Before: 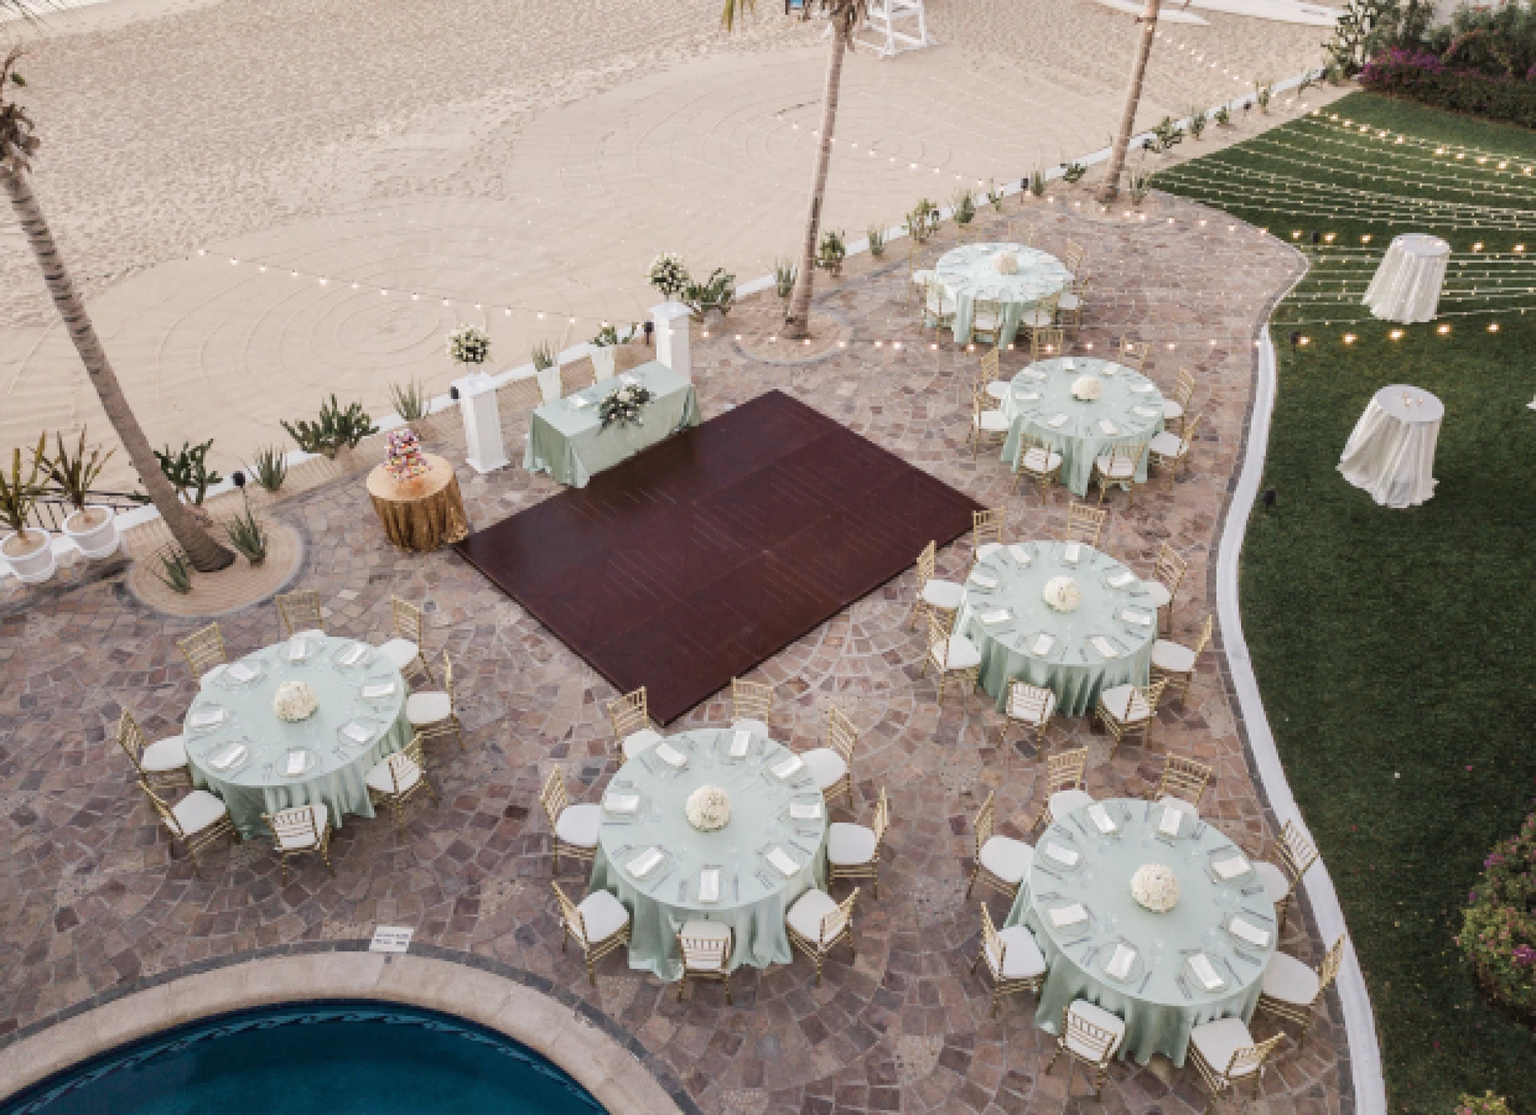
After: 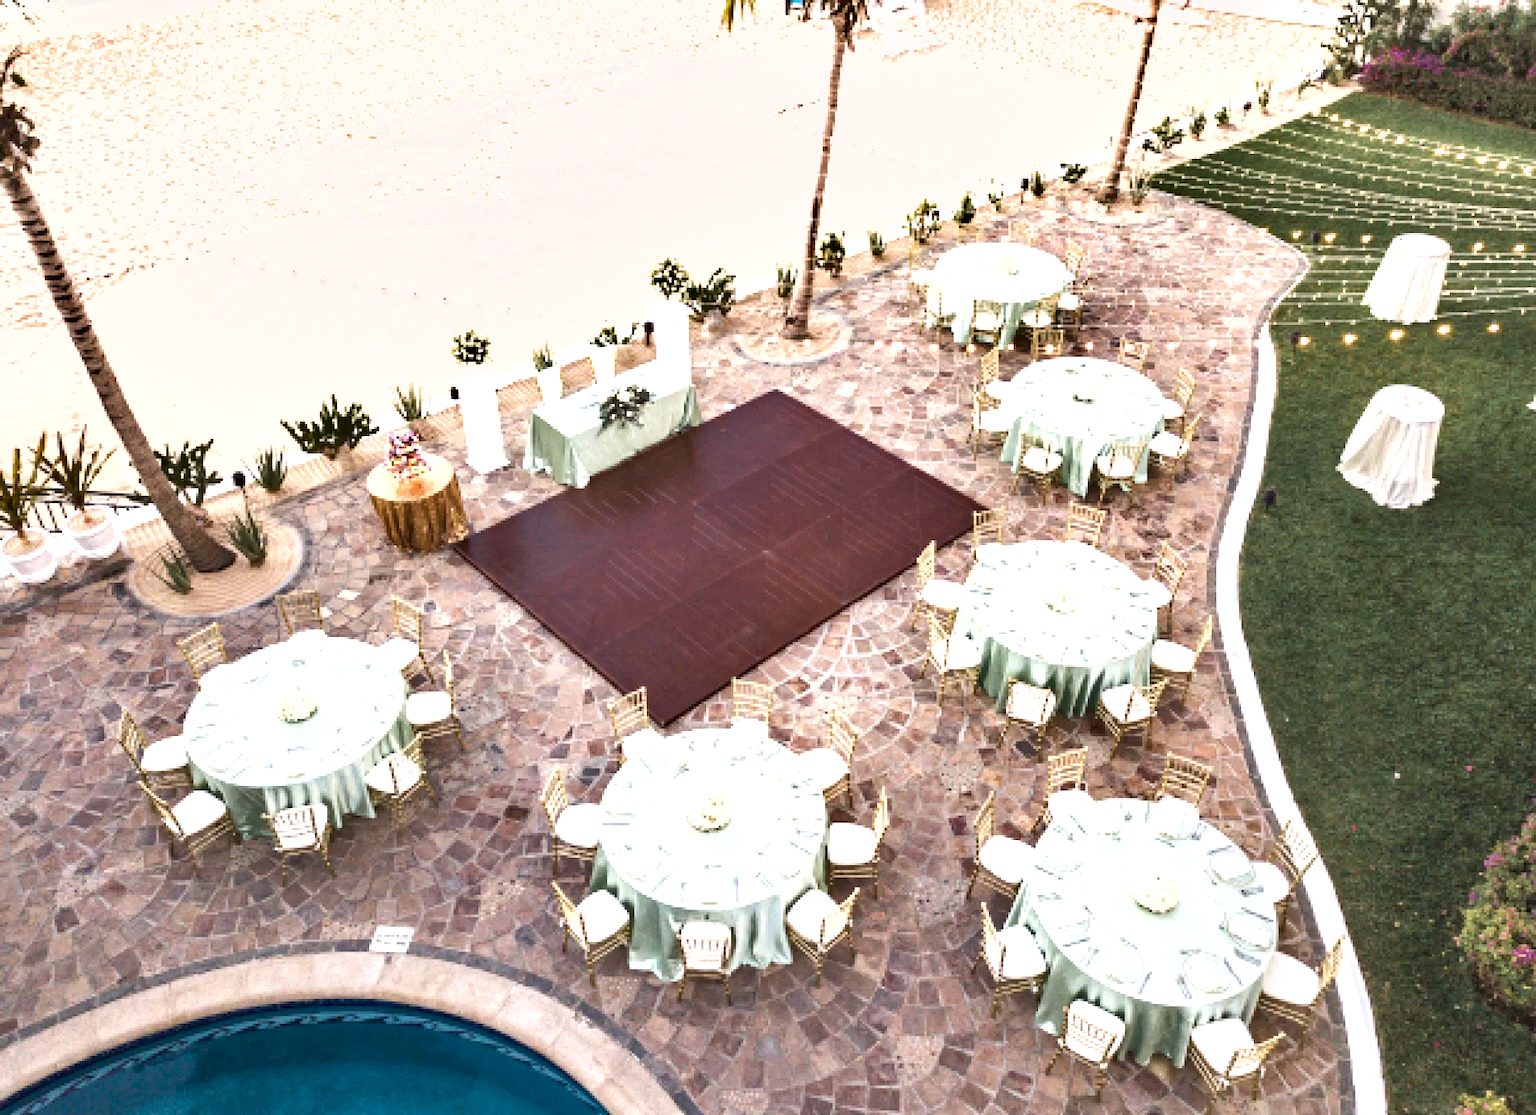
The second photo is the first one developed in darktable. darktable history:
exposure: exposure 1.201 EV, compensate exposure bias true, compensate highlight preservation false
shadows and highlights: low approximation 0.01, soften with gaussian
tone equalizer: edges refinement/feathering 500, mask exposure compensation -1.57 EV, preserve details no
haze removal: compatibility mode true, adaptive false
